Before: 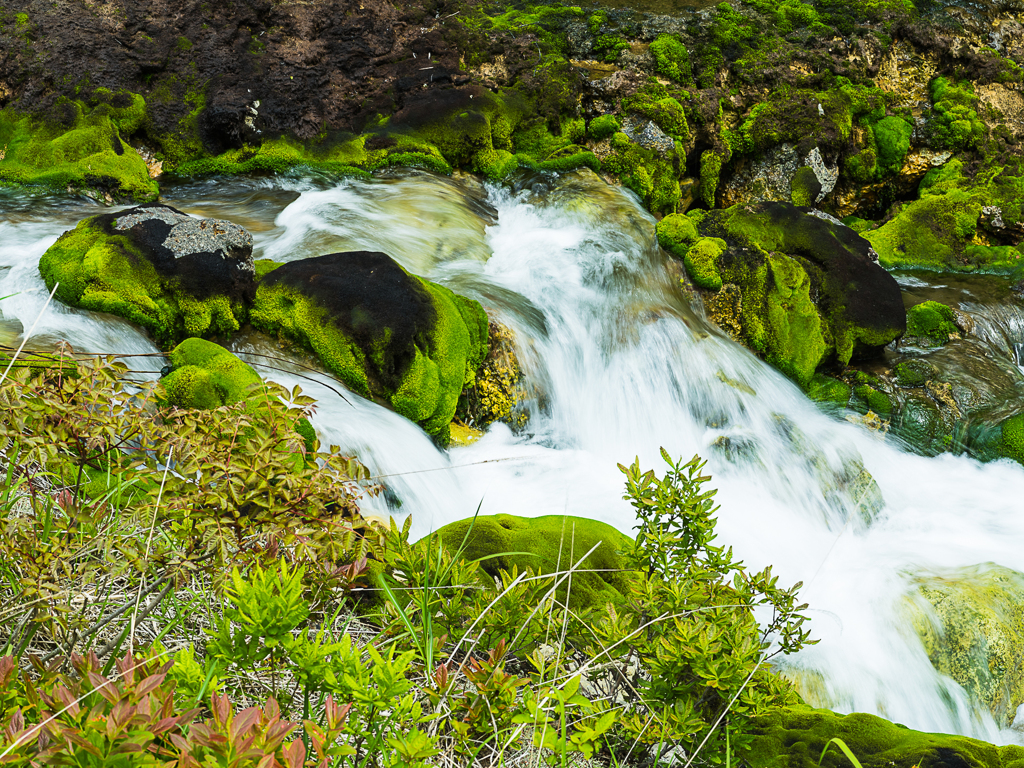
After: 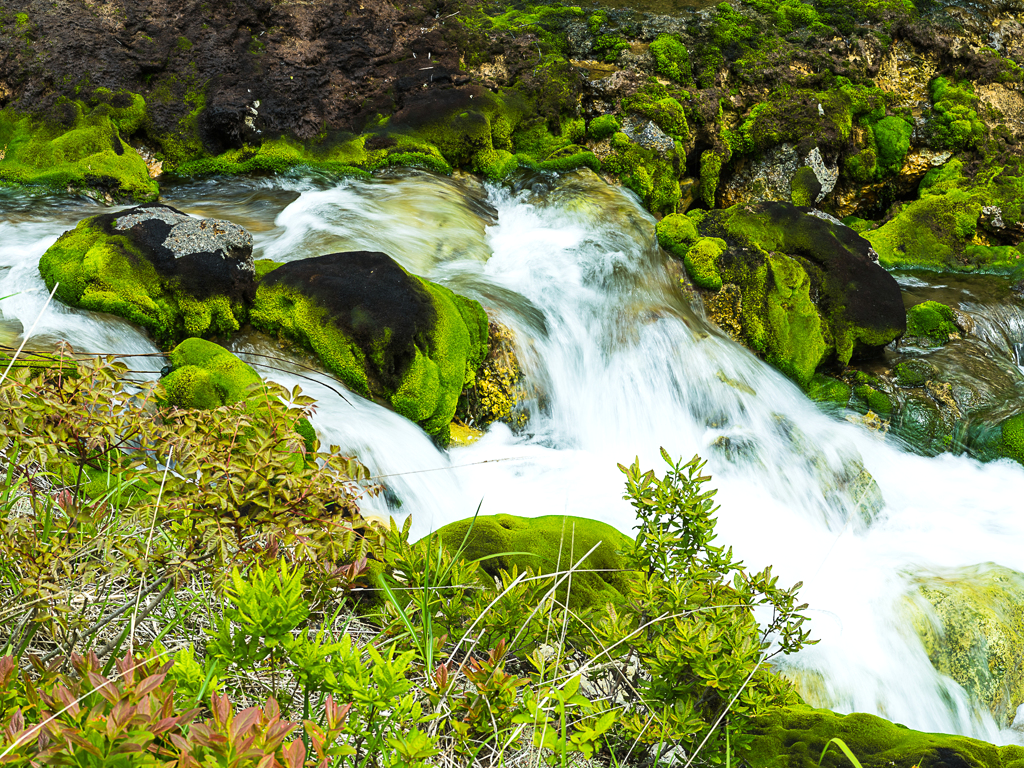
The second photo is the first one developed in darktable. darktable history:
exposure: exposure 0.17 EV, compensate highlight preservation false
